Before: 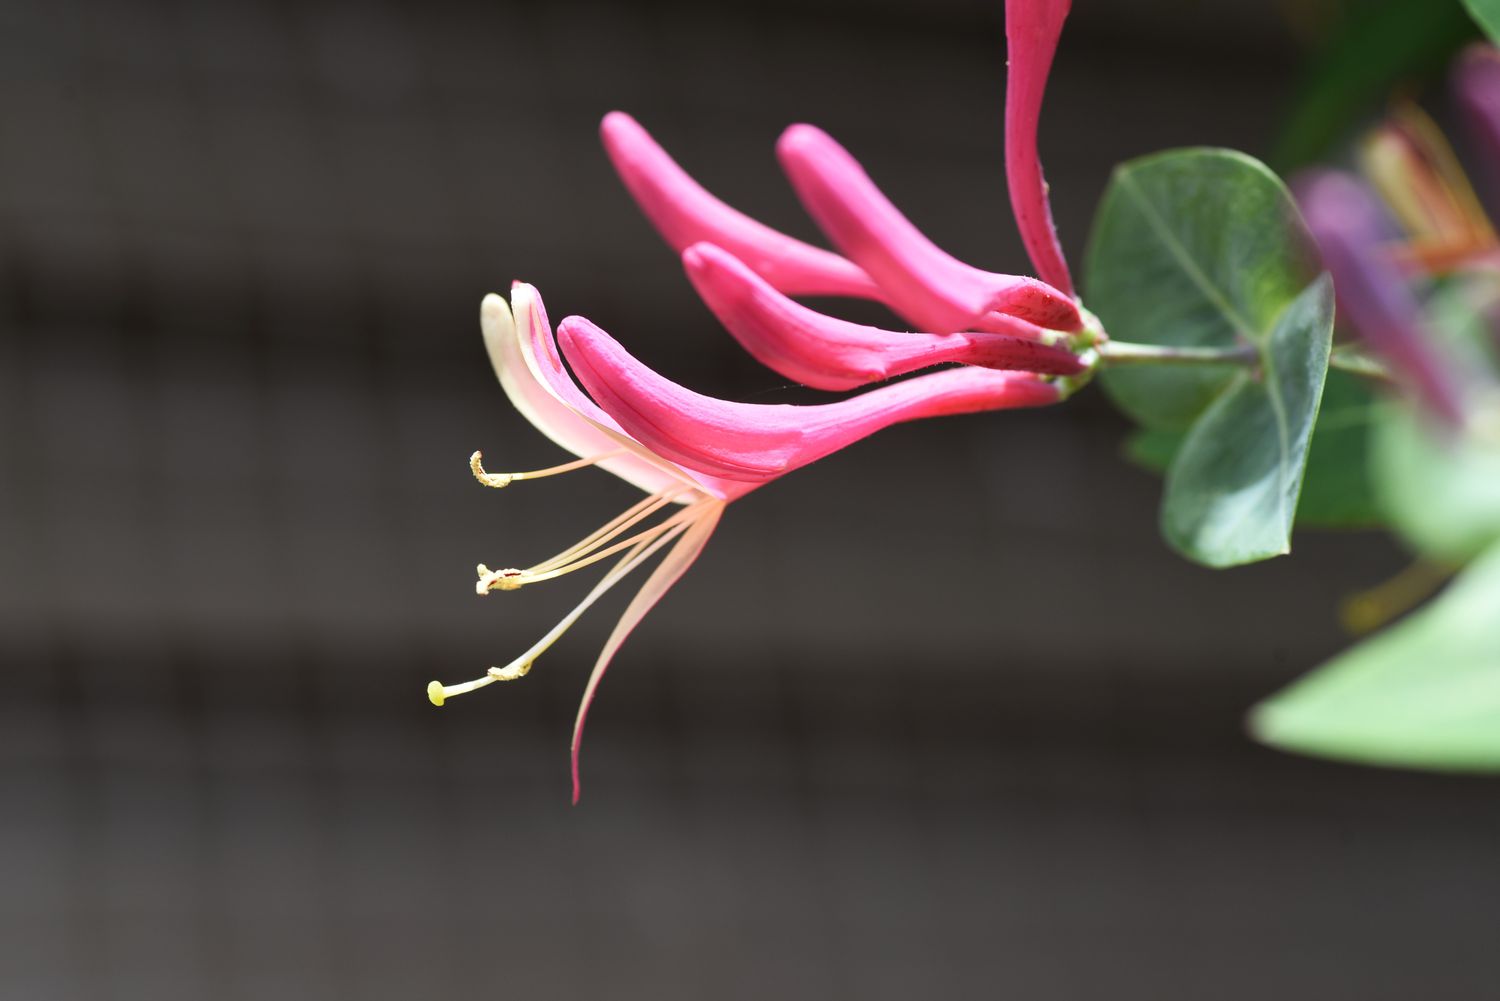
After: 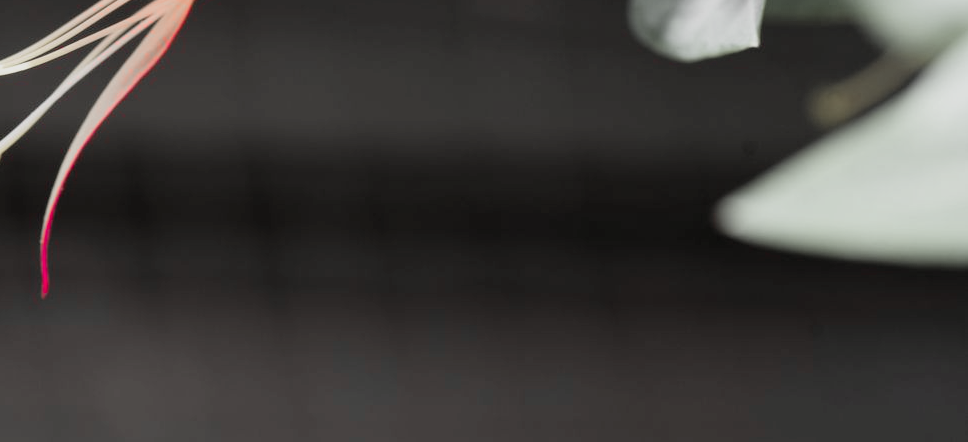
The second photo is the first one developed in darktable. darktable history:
crop and rotate: left 35.411%, top 50.787%, bottom 4.964%
filmic rgb: black relative exposure -5.86 EV, white relative exposure 3.4 EV, hardness 3.66
color zones: curves: ch1 [(0, 0.831) (0.08, 0.771) (0.157, 0.268) (0.241, 0.207) (0.562, -0.005) (0.714, -0.013) (0.876, 0.01) (1, 0.831)]
tone equalizer: -8 EV -0.57 EV, edges refinement/feathering 500, mask exposure compensation -1.57 EV, preserve details no
